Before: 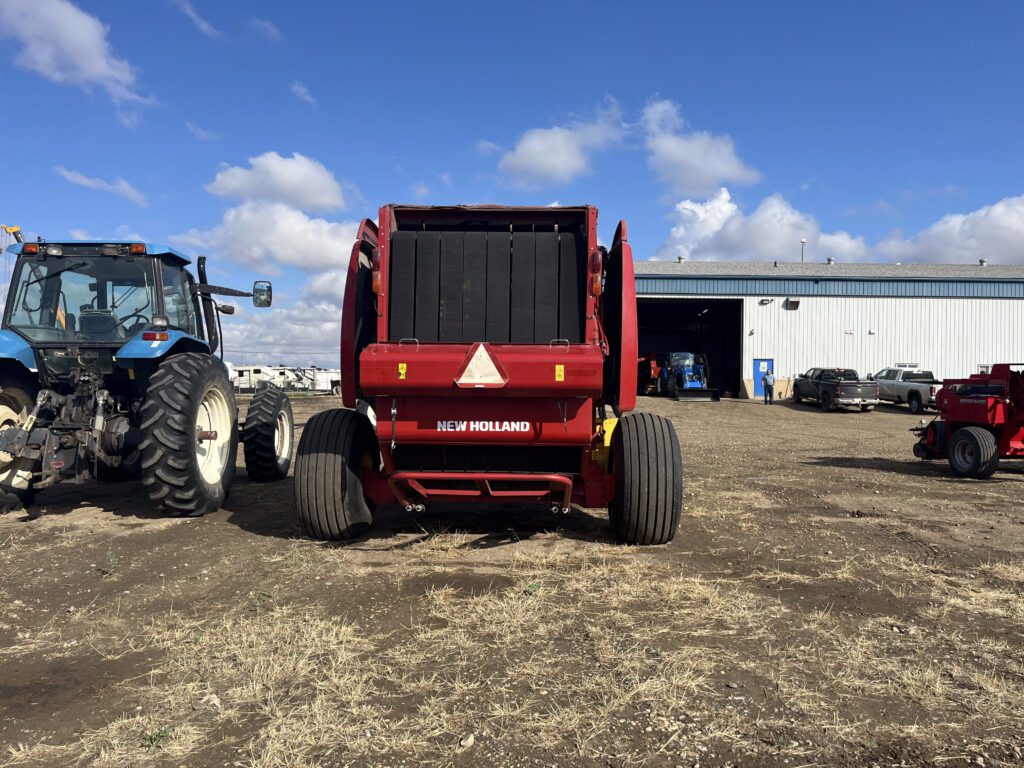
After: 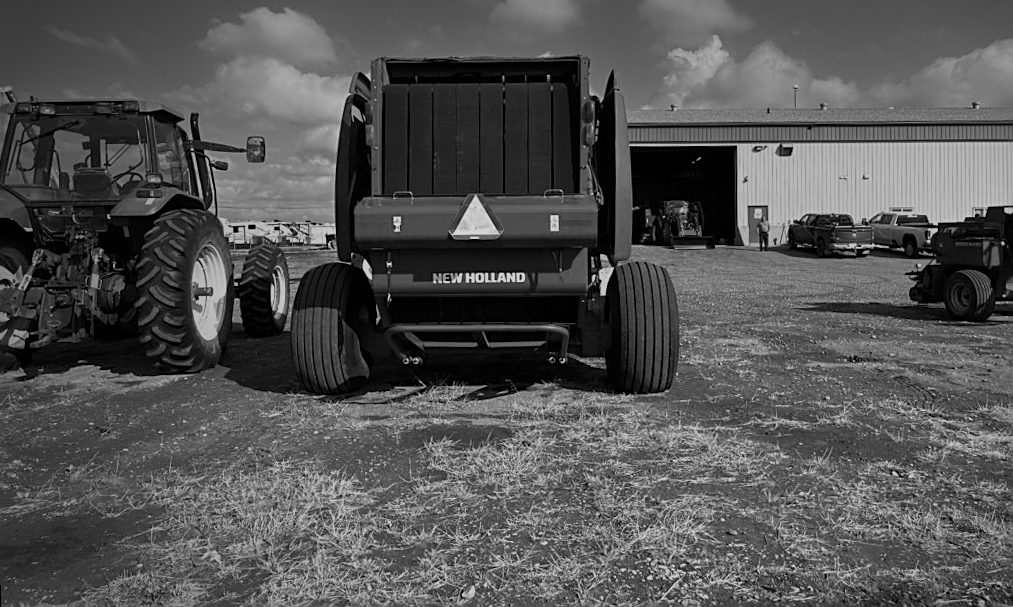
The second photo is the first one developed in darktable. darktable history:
exposure: exposure -0.041 EV, compensate highlight preservation false
monochrome: a 79.32, b 81.83, size 1.1
crop and rotate: top 18.507%
vignetting: fall-off start 73.57%, center (0.22, -0.235)
sharpen: on, module defaults
velvia: on, module defaults
rotate and perspective: rotation -1°, crop left 0.011, crop right 0.989, crop top 0.025, crop bottom 0.975
